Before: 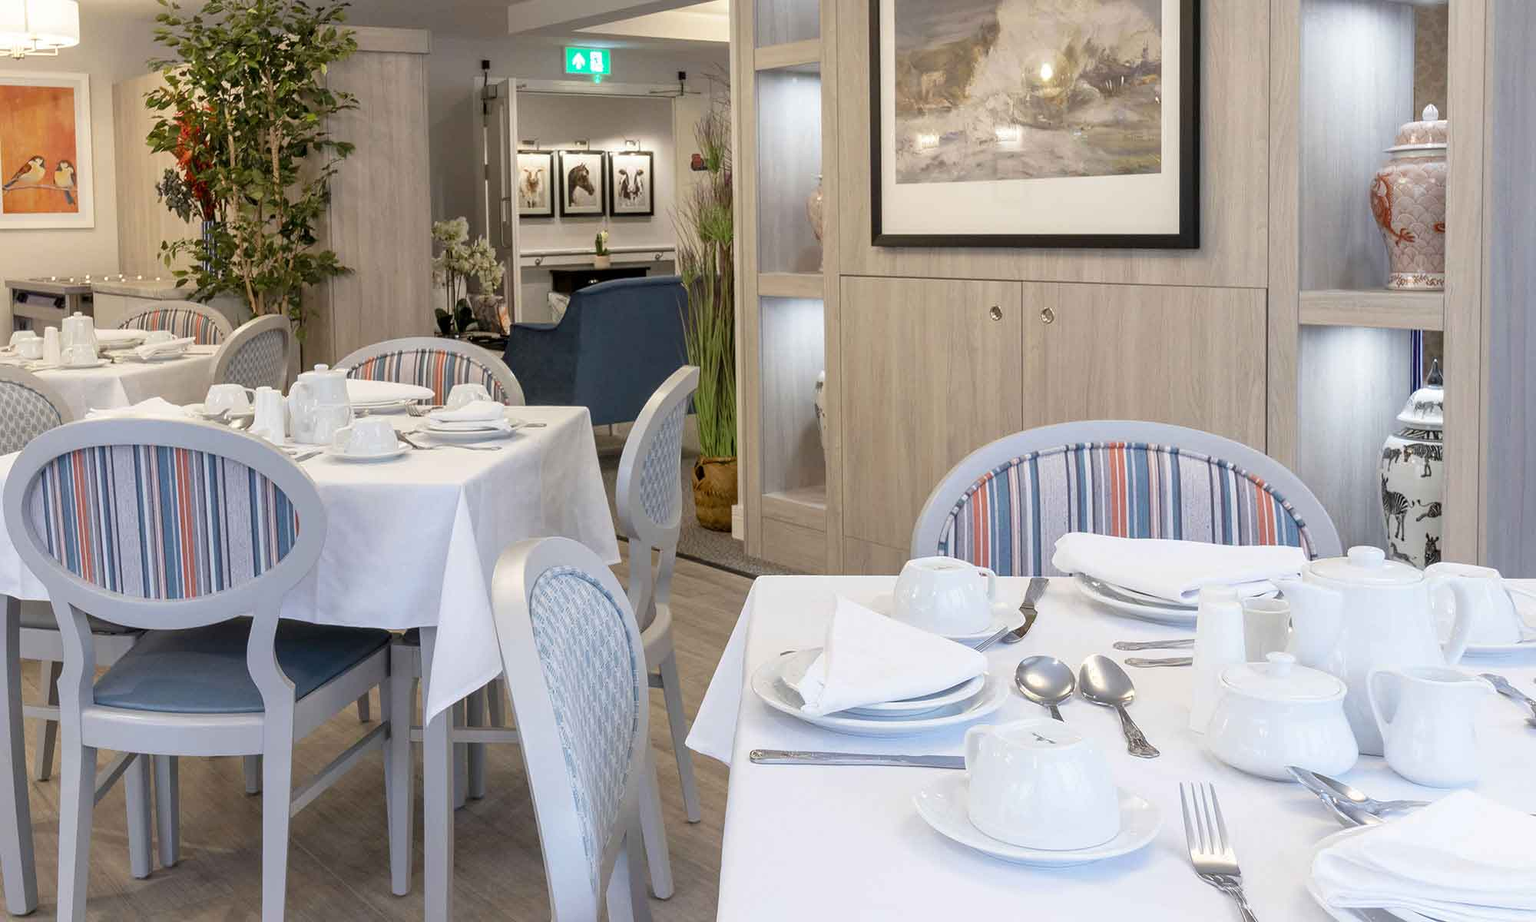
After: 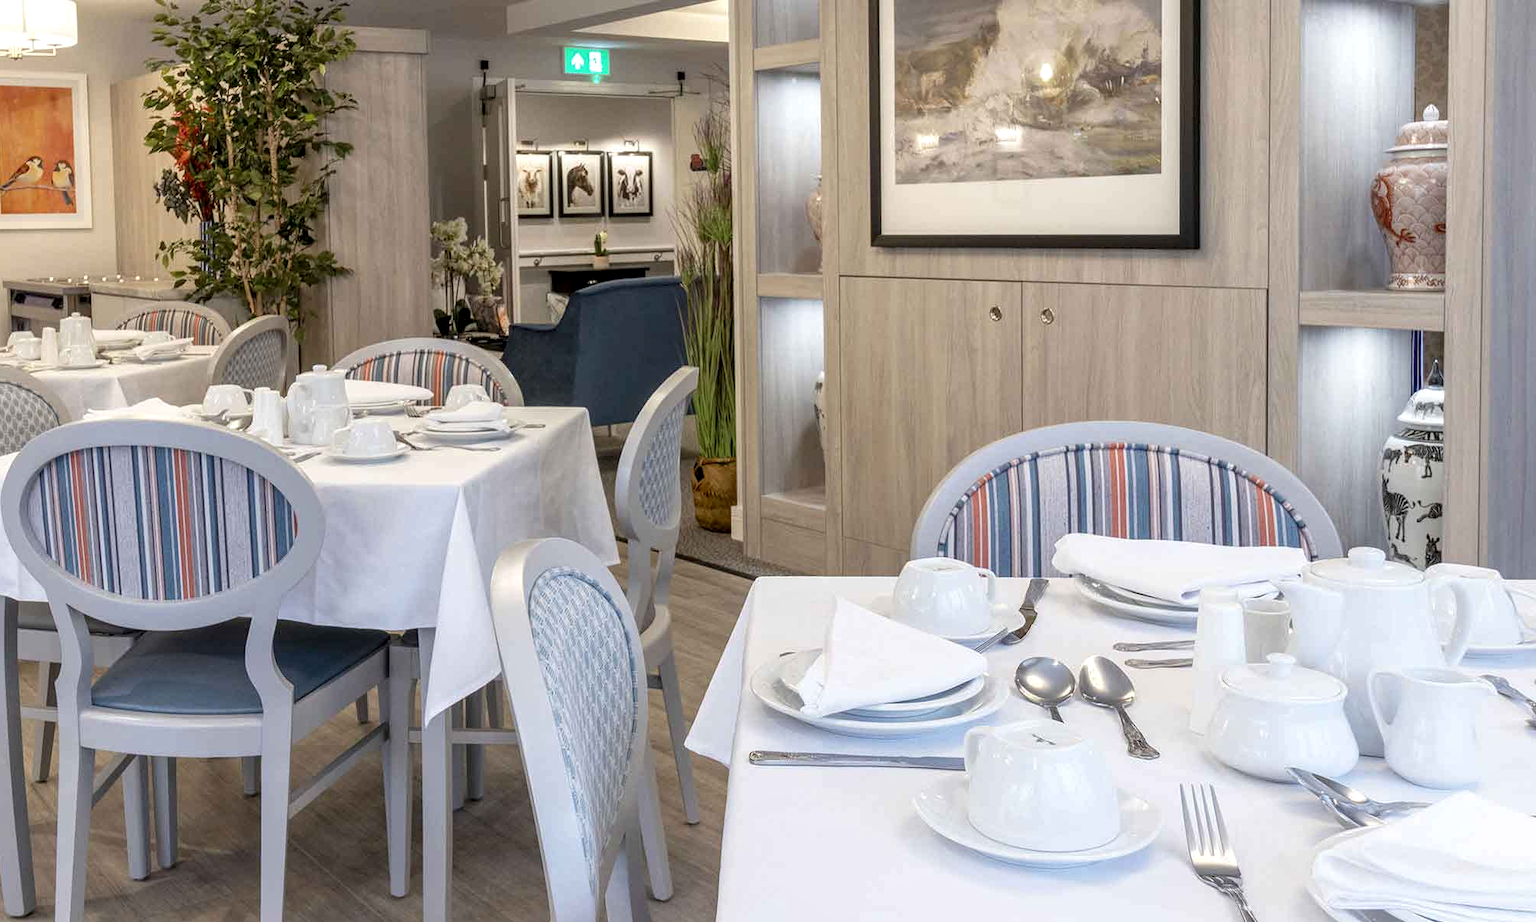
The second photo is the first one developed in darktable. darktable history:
local contrast: detail 130%
crop and rotate: left 0.16%, bottom 0.012%
